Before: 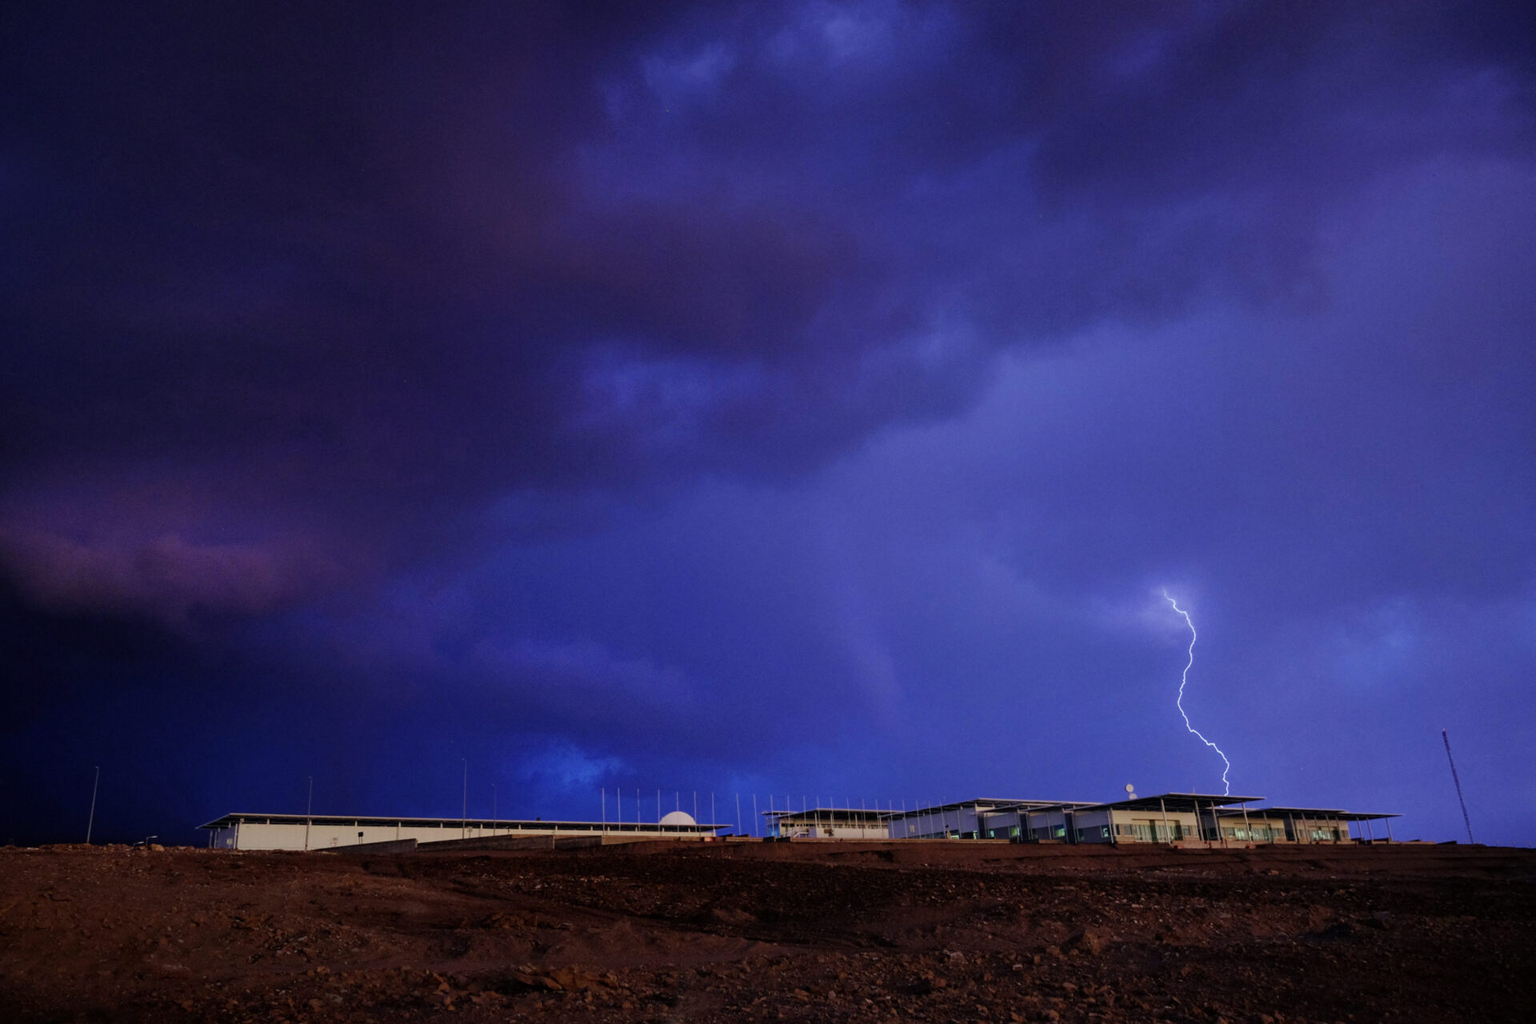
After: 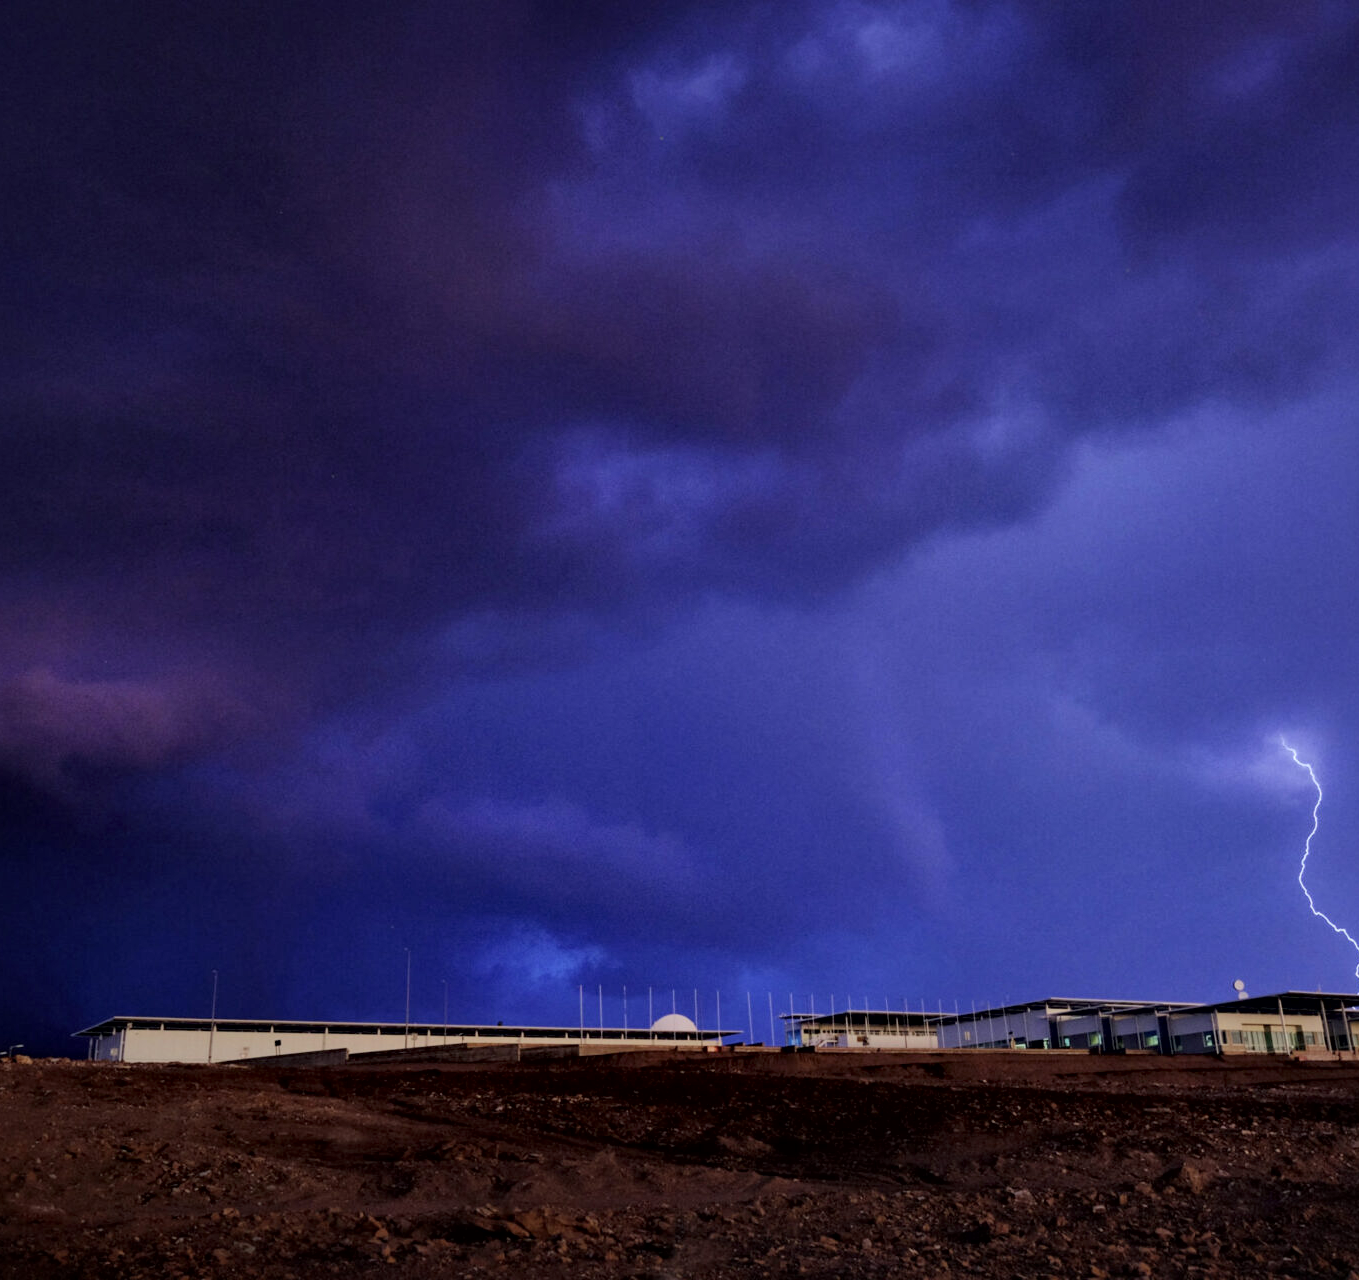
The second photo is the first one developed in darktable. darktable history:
local contrast: mode bilateral grid, contrast 25, coarseness 60, detail 151%, midtone range 0.2
crop and rotate: left 9.061%, right 20.142%
